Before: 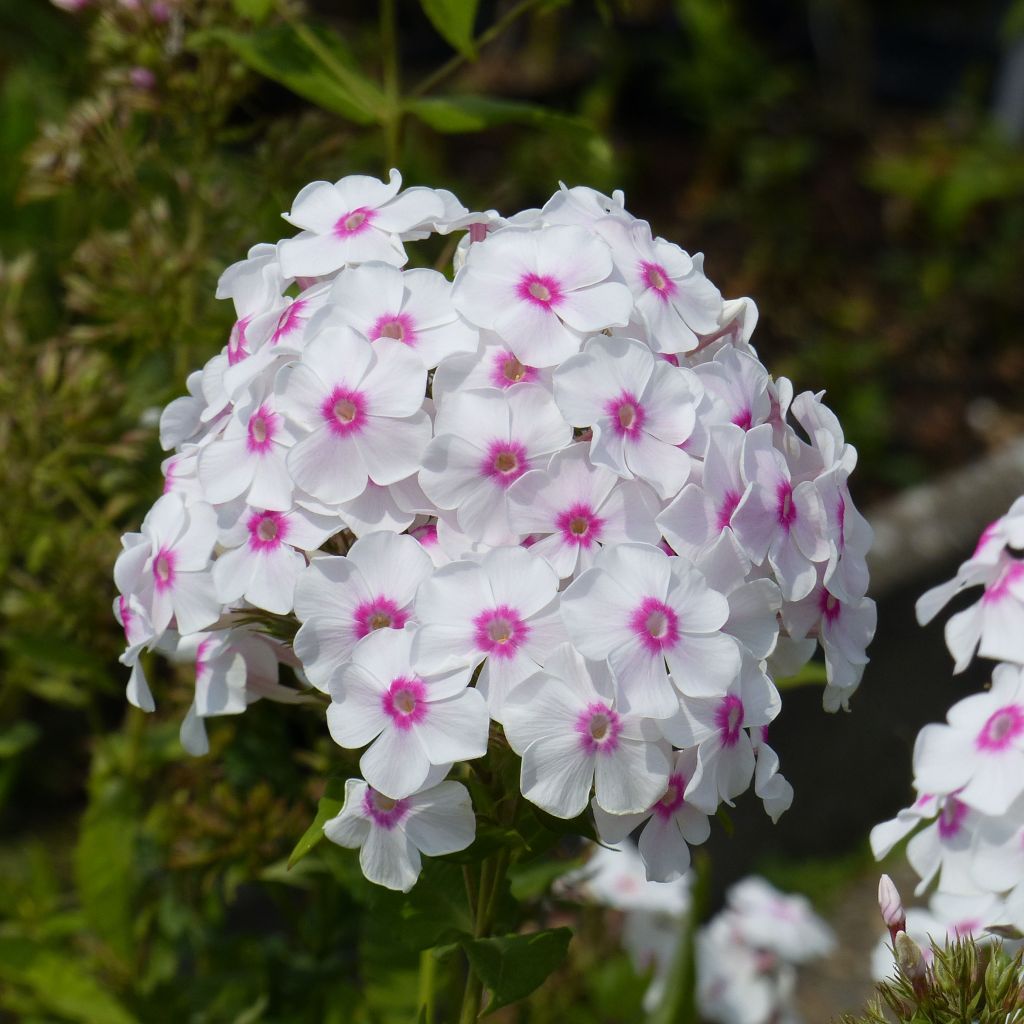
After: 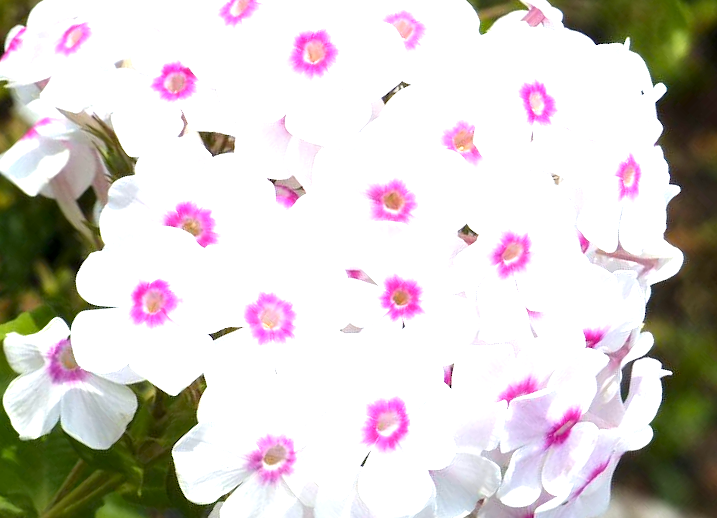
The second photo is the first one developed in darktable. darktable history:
crop and rotate: angle -44.39°, top 16.729%, right 0.871%, bottom 11.698%
exposure: black level correction 0.001, exposure 1.652 EV, compensate highlight preservation false
